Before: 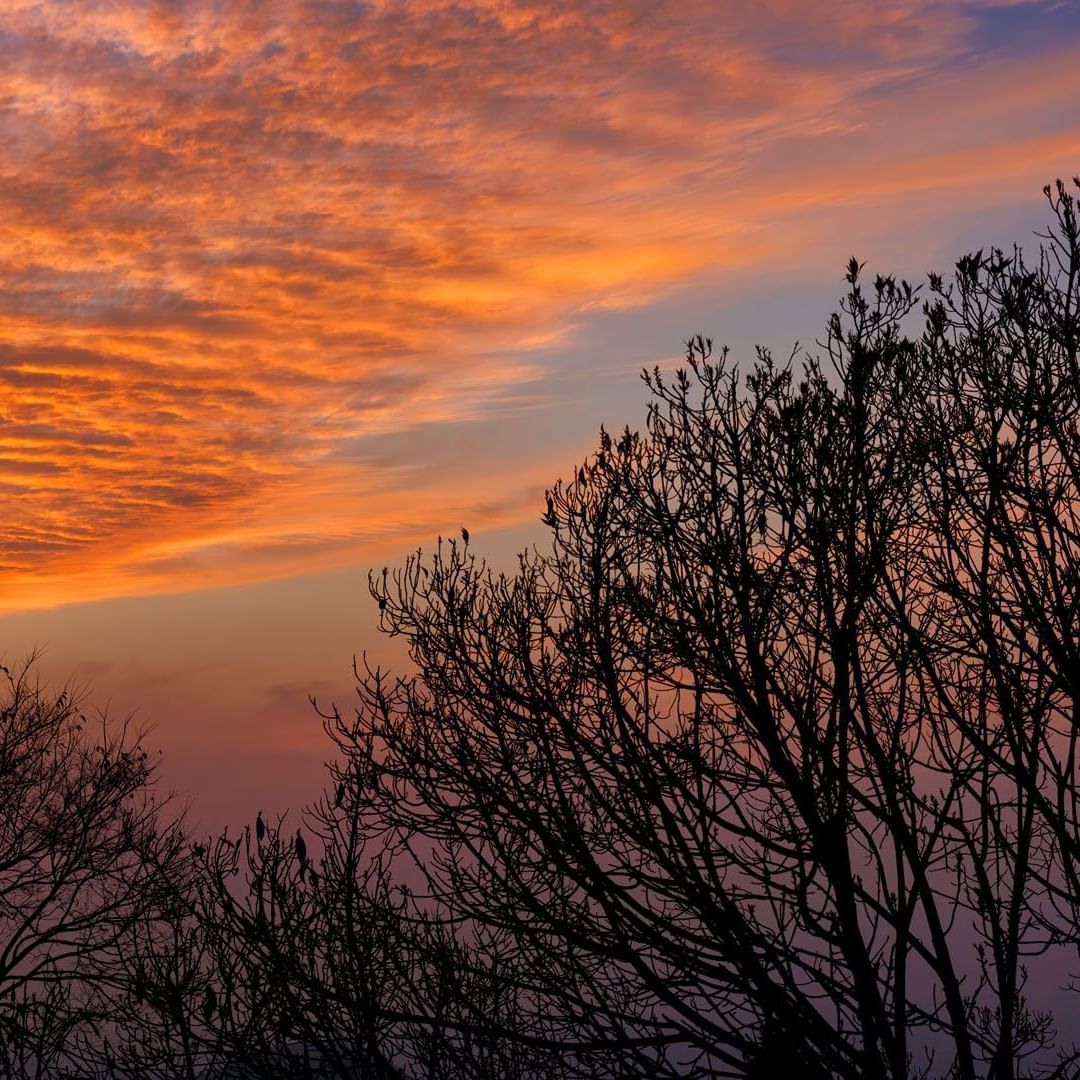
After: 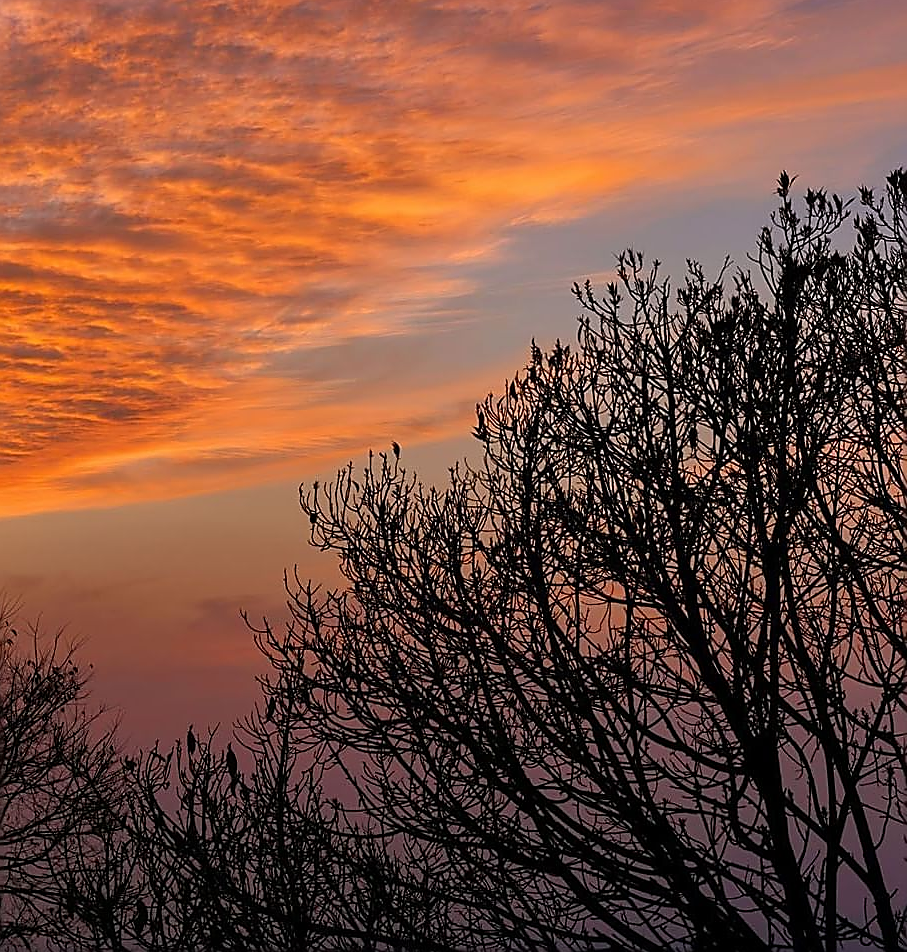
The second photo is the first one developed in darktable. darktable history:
sharpen: radius 1.402, amount 1.236, threshold 0.71
crop: left 6.442%, top 8.053%, right 9.547%, bottom 3.73%
